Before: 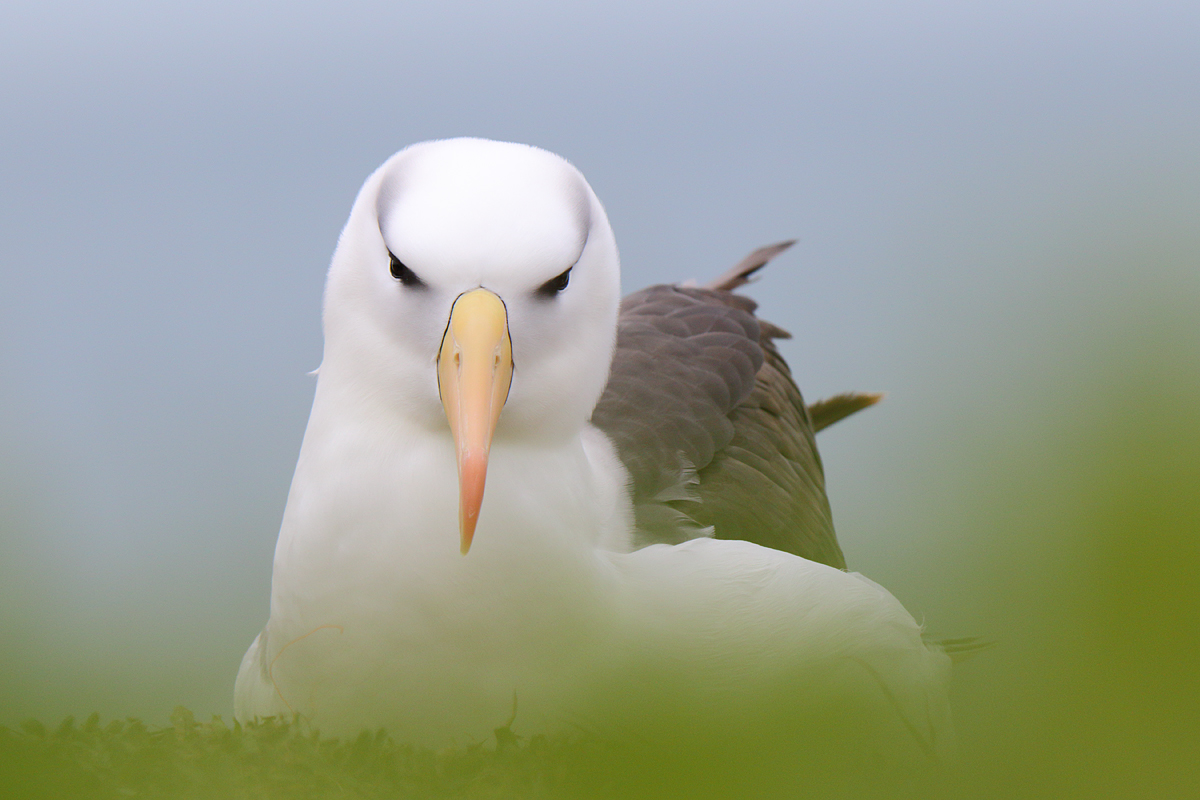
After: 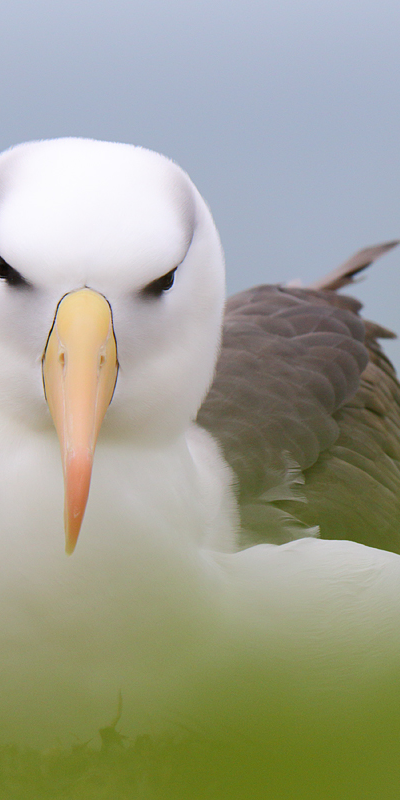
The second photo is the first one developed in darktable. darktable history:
crop: left 32.984%, right 33.61%
